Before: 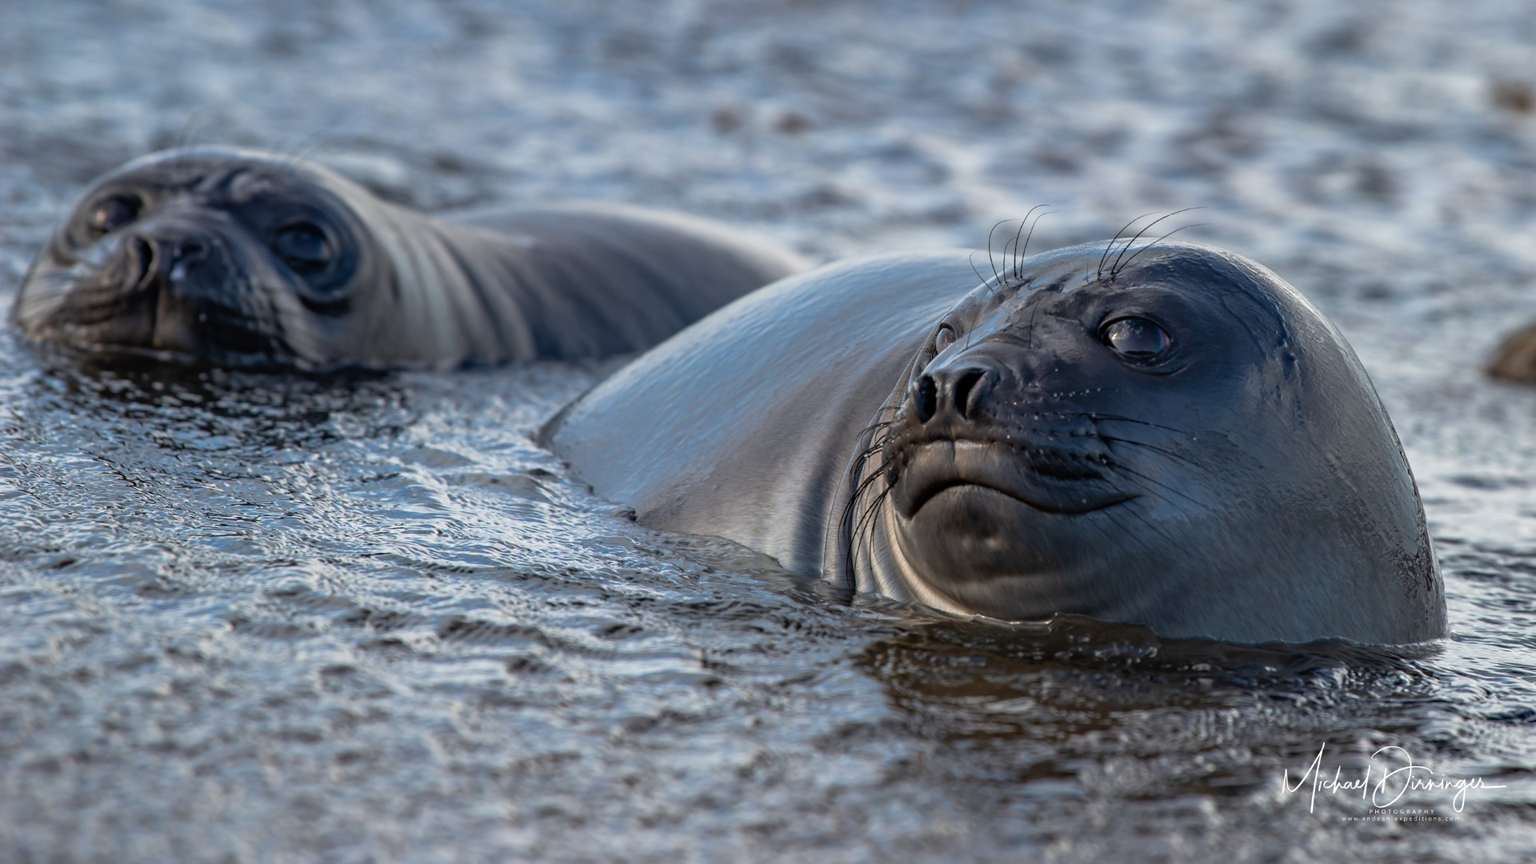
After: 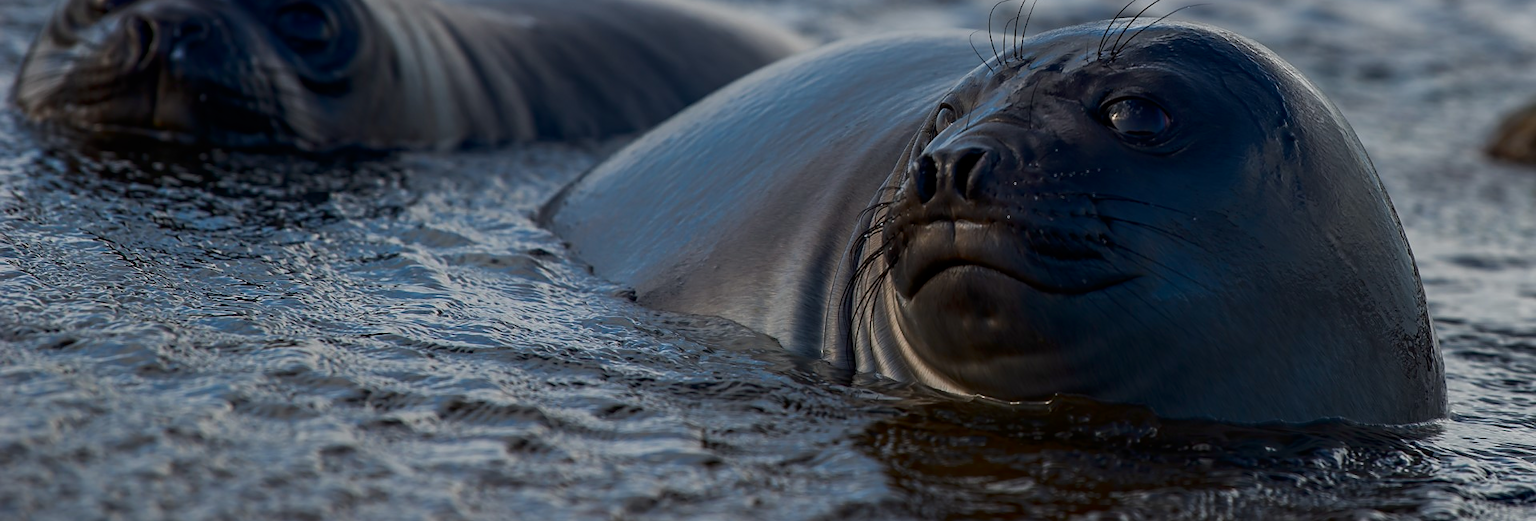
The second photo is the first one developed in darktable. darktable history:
shadows and highlights: shadows -60.9, white point adjustment -5.2, highlights 60.37
crop and rotate: top 25.592%, bottom 14.03%
contrast brightness saturation: contrast 0.076, saturation 0.201
exposure: black level correction 0, exposure -0.803 EV, compensate highlight preservation false
sharpen: radius 0.978, amount 0.609
